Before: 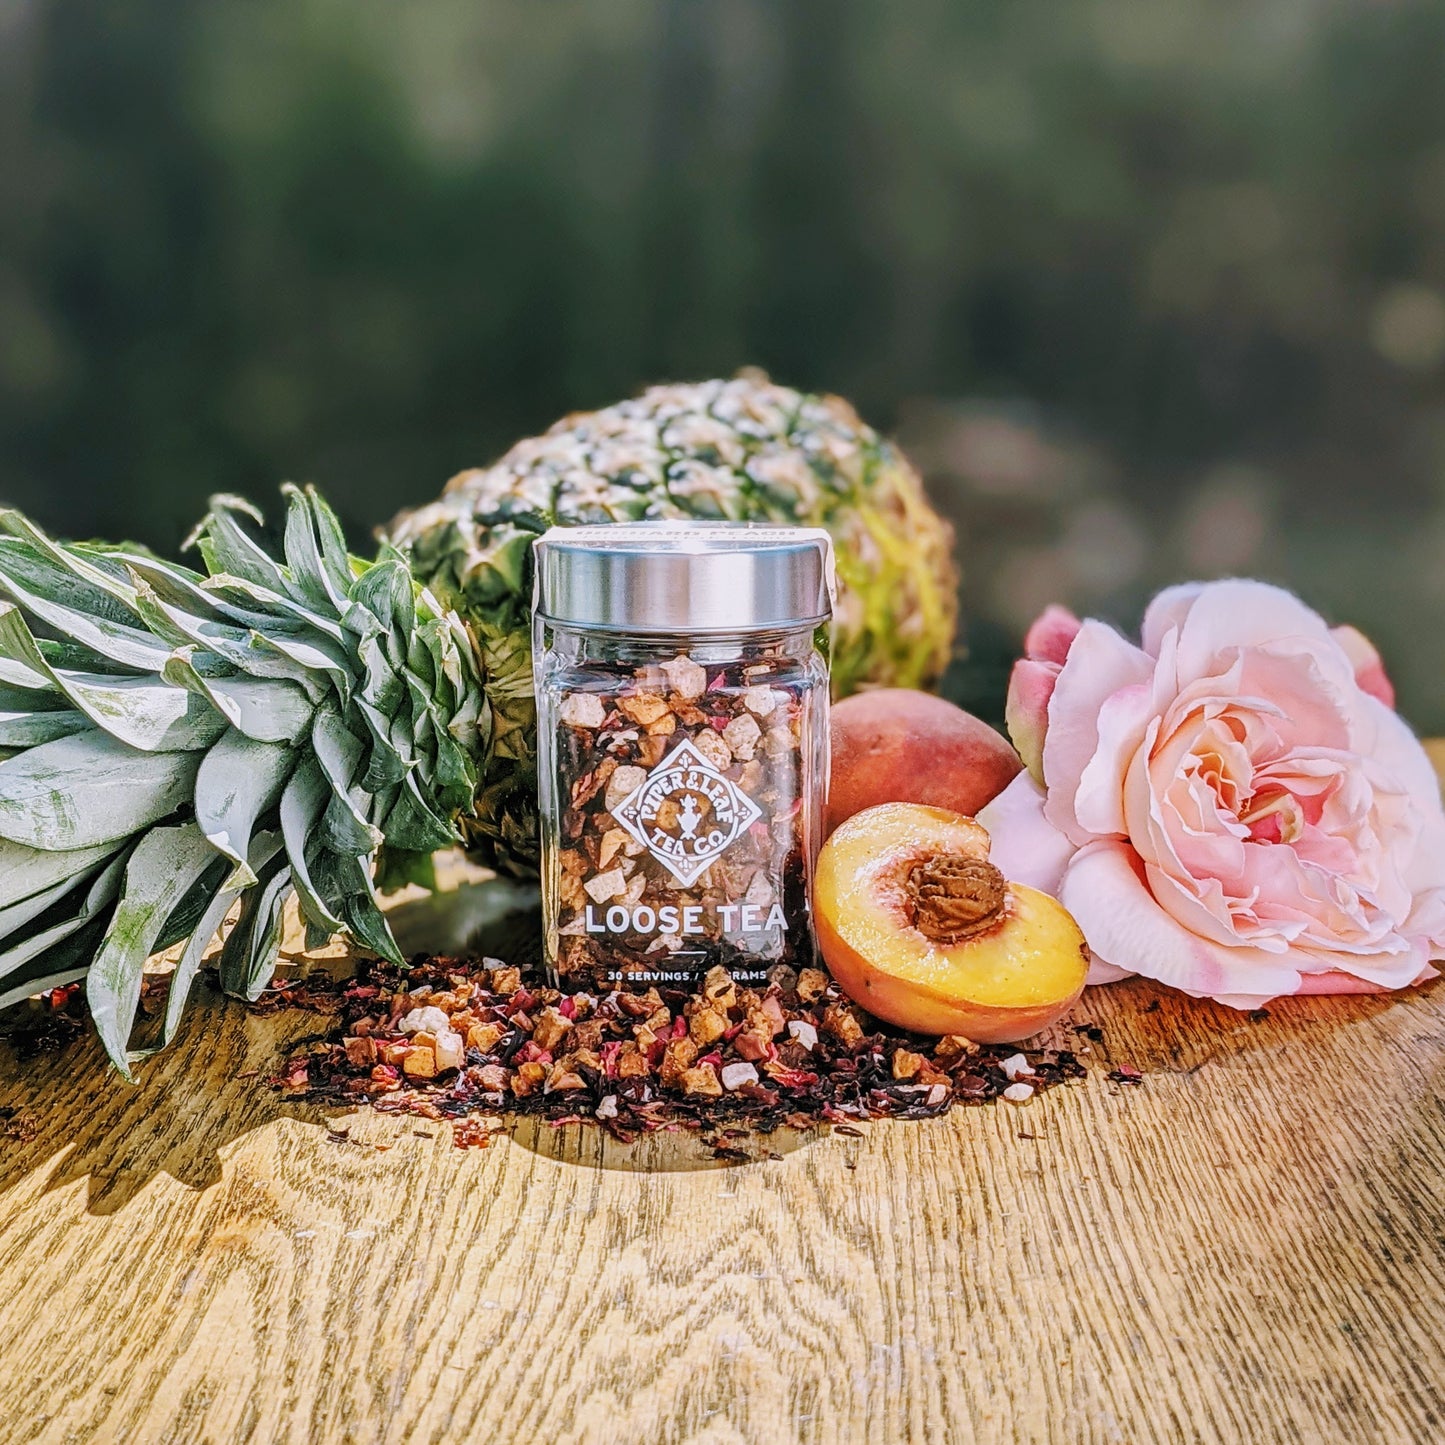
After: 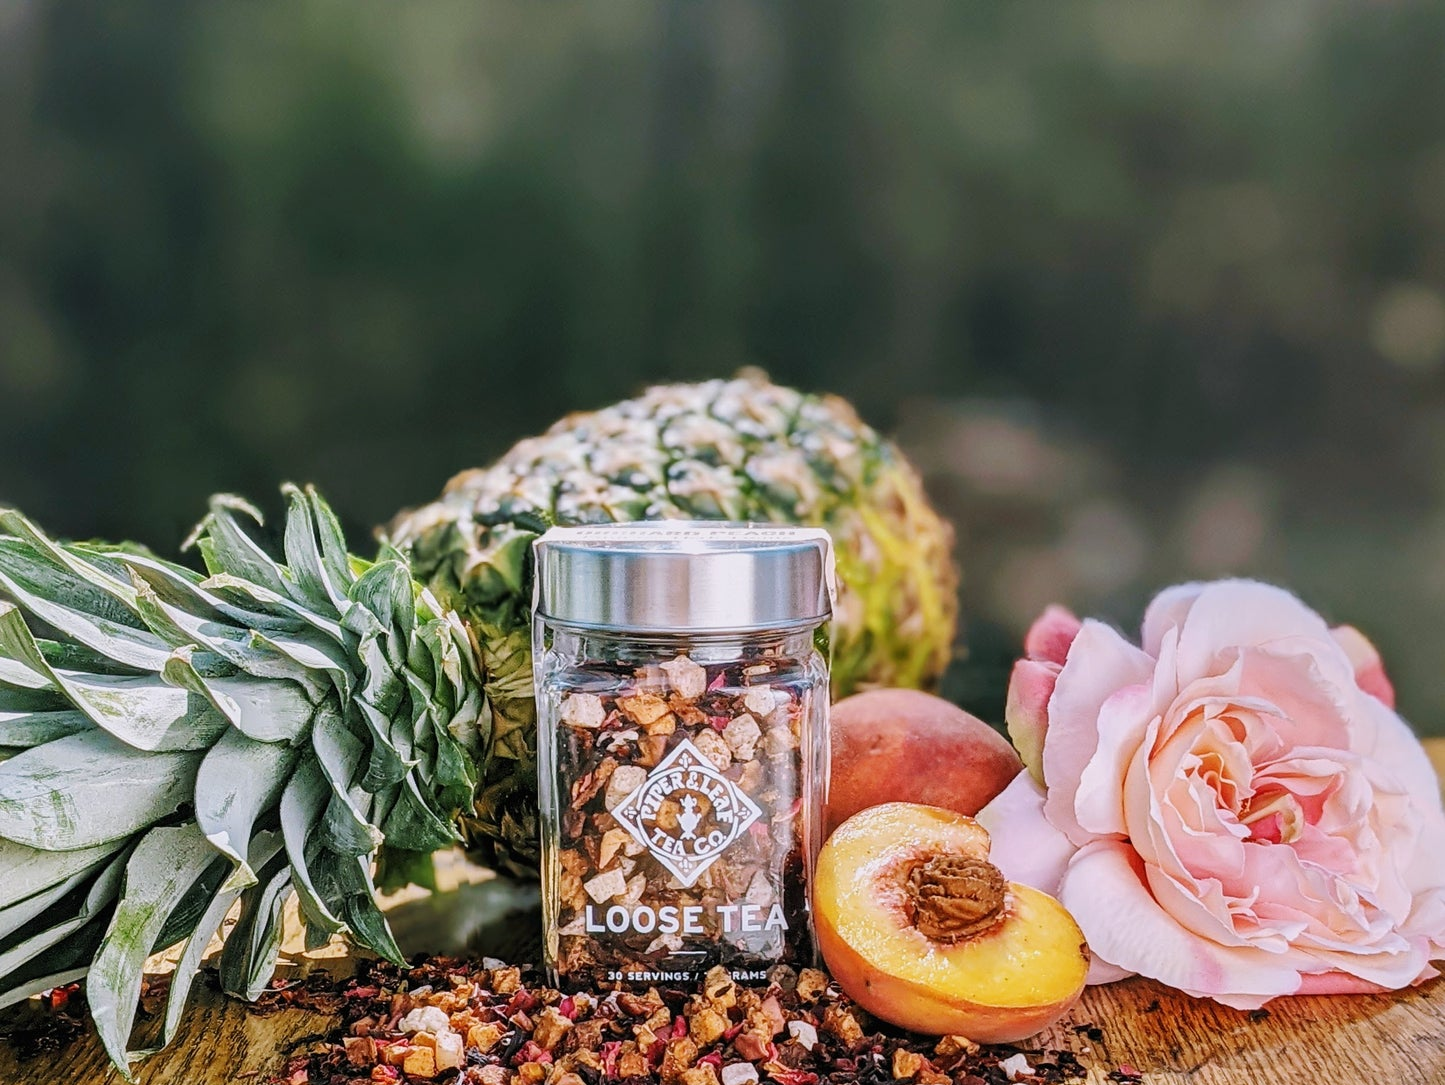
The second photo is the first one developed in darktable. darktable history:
crop: bottom 24.868%
